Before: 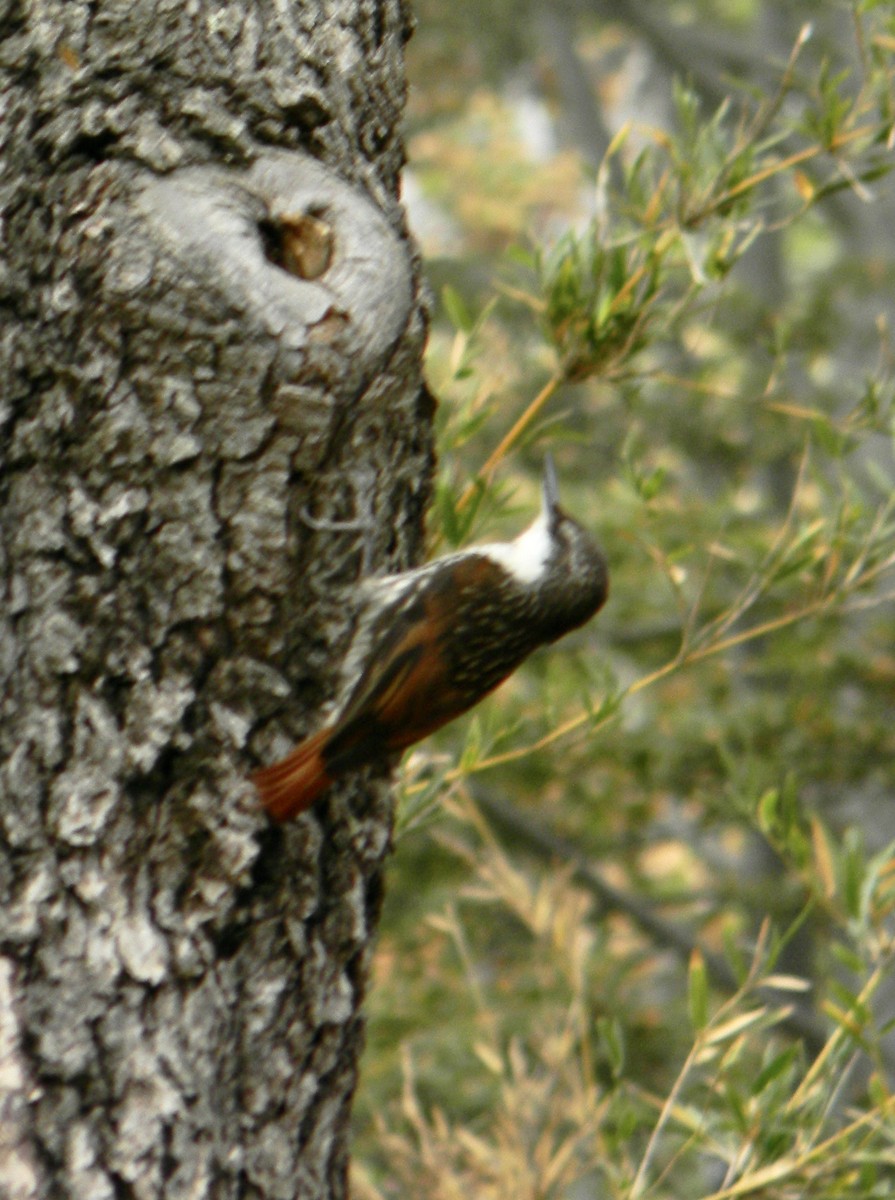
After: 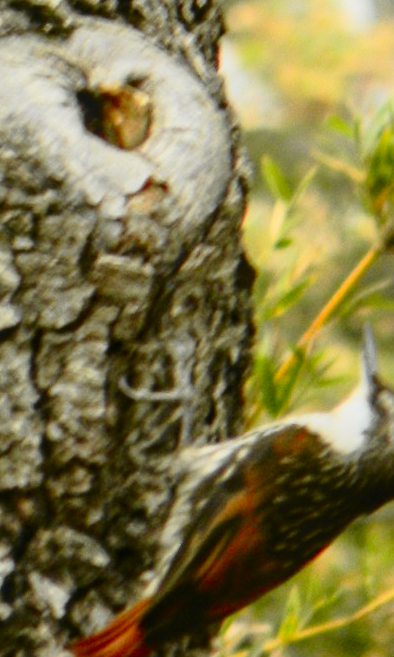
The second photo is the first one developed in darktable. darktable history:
crop: left 20.248%, top 10.86%, right 35.675%, bottom 34.321%
local contrast: detail 110%
tone curve: curves: ch0 [(0, 0.005) (0.103, 0.081) (0.196, 0.197) (0.391, 0.469) (0.491, 0.585) (0.638, 0.751) (0.822, 0.886) (0.997, 0.959)]; ch1 [(0, 0) (0.172, 0.123) (0.324, 0.253) (0.396, 0.388) (0.474, 0.479) (0.499, 0.498) (0.529, 0.528) (0.579, 0.614) (0.633, 0.677) (0.812, 0.856) (1, 1)]; ch2 [(0, 0) (0.411, 0.424) (0.459, 0.478) (0.5, 0.501) (0.517, 0.526) (0.553, 0.583) (0.609, 0.646) (0.708, 0.768) (0.839, 0.916) (1, 1)], color space Lab, independent channels, preserve colors none
